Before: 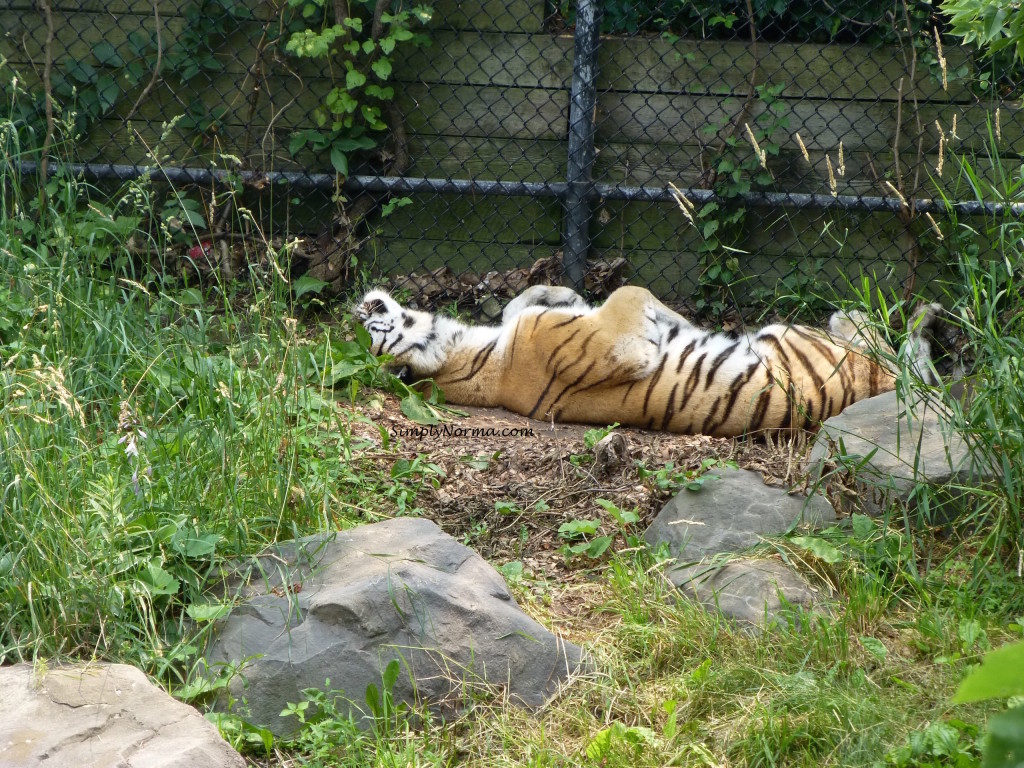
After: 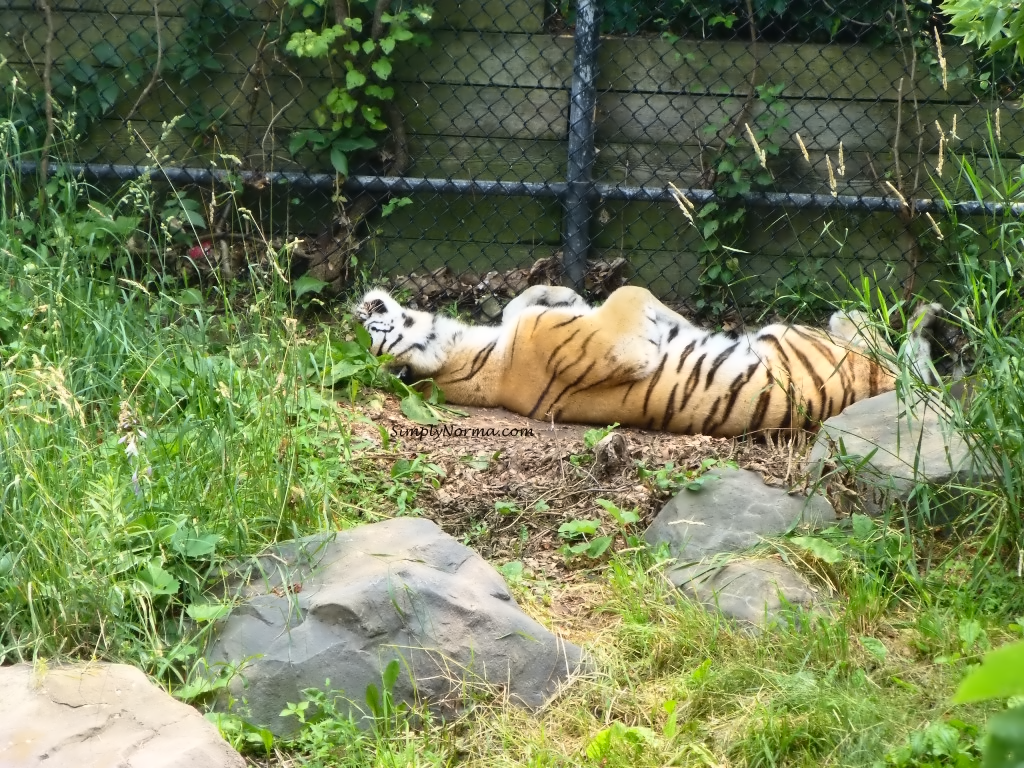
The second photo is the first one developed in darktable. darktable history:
contrast brightness saturation: contrast 0.2, brightness 0.16, saturation 0.22
contrast equalizer: octaves 7, y [[0.5 ×6], [0.5 ×6], [0.5 ×6], [0, 0.033, 0.067, 0.1, 0.133, 0.167], [0, 0.05, 0.1, 0.15, 0.2, 0.25]]
